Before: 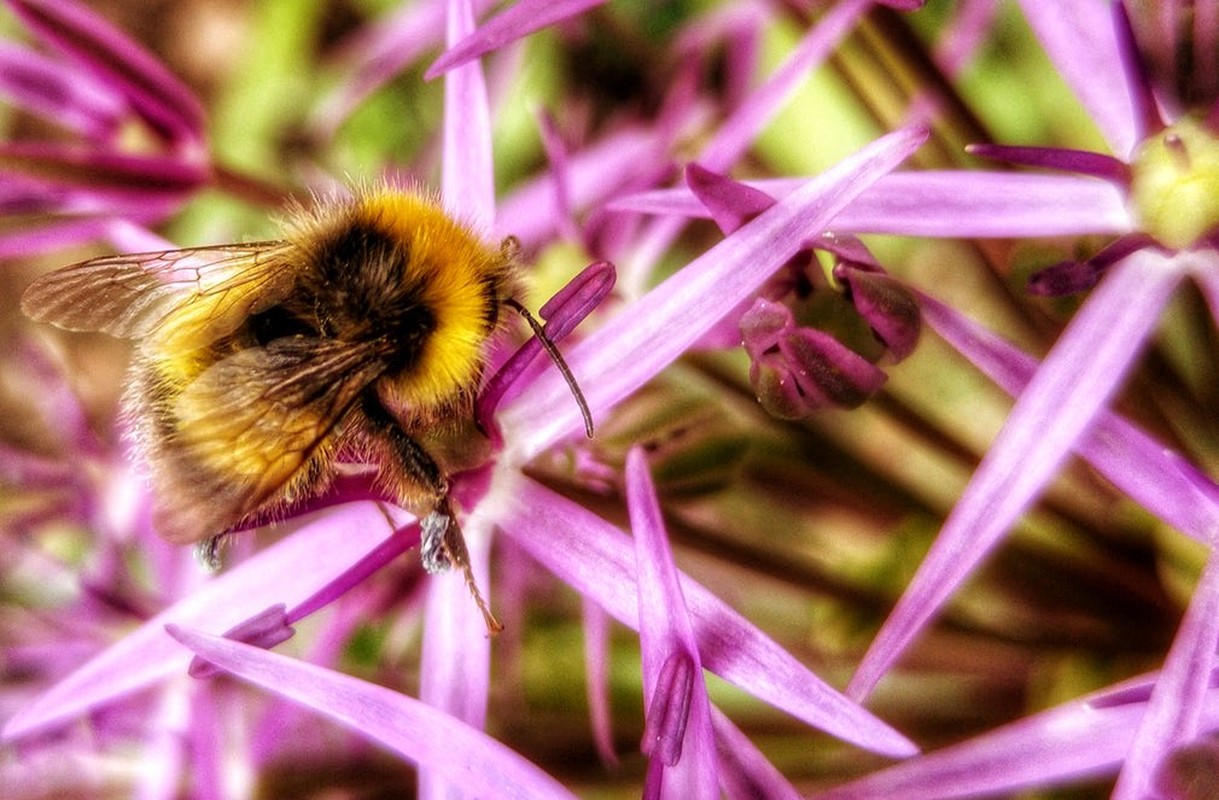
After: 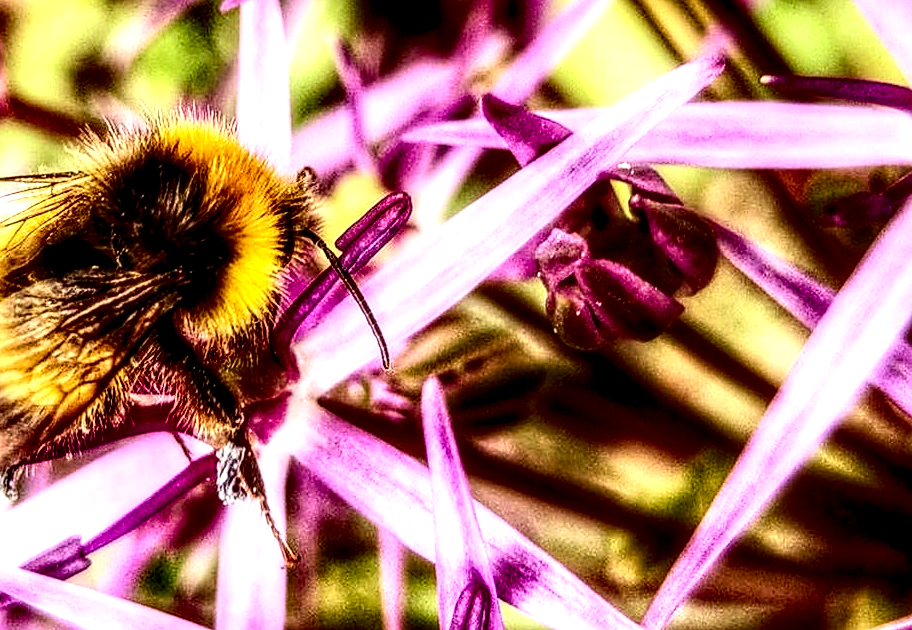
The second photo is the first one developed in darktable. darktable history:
sharpen: on, module defaults
crop: left 16.768%, top 8.653%, right 8.362%, bottom 12.485%
base curve: curves: ch0 [(0, 0) (0.283, 0.295) (1, 1)], preserve colors none
local contrast: detail 203%
contrast brightness saturation: contrast 0.4, brightness 0.05, saturation 0.25
